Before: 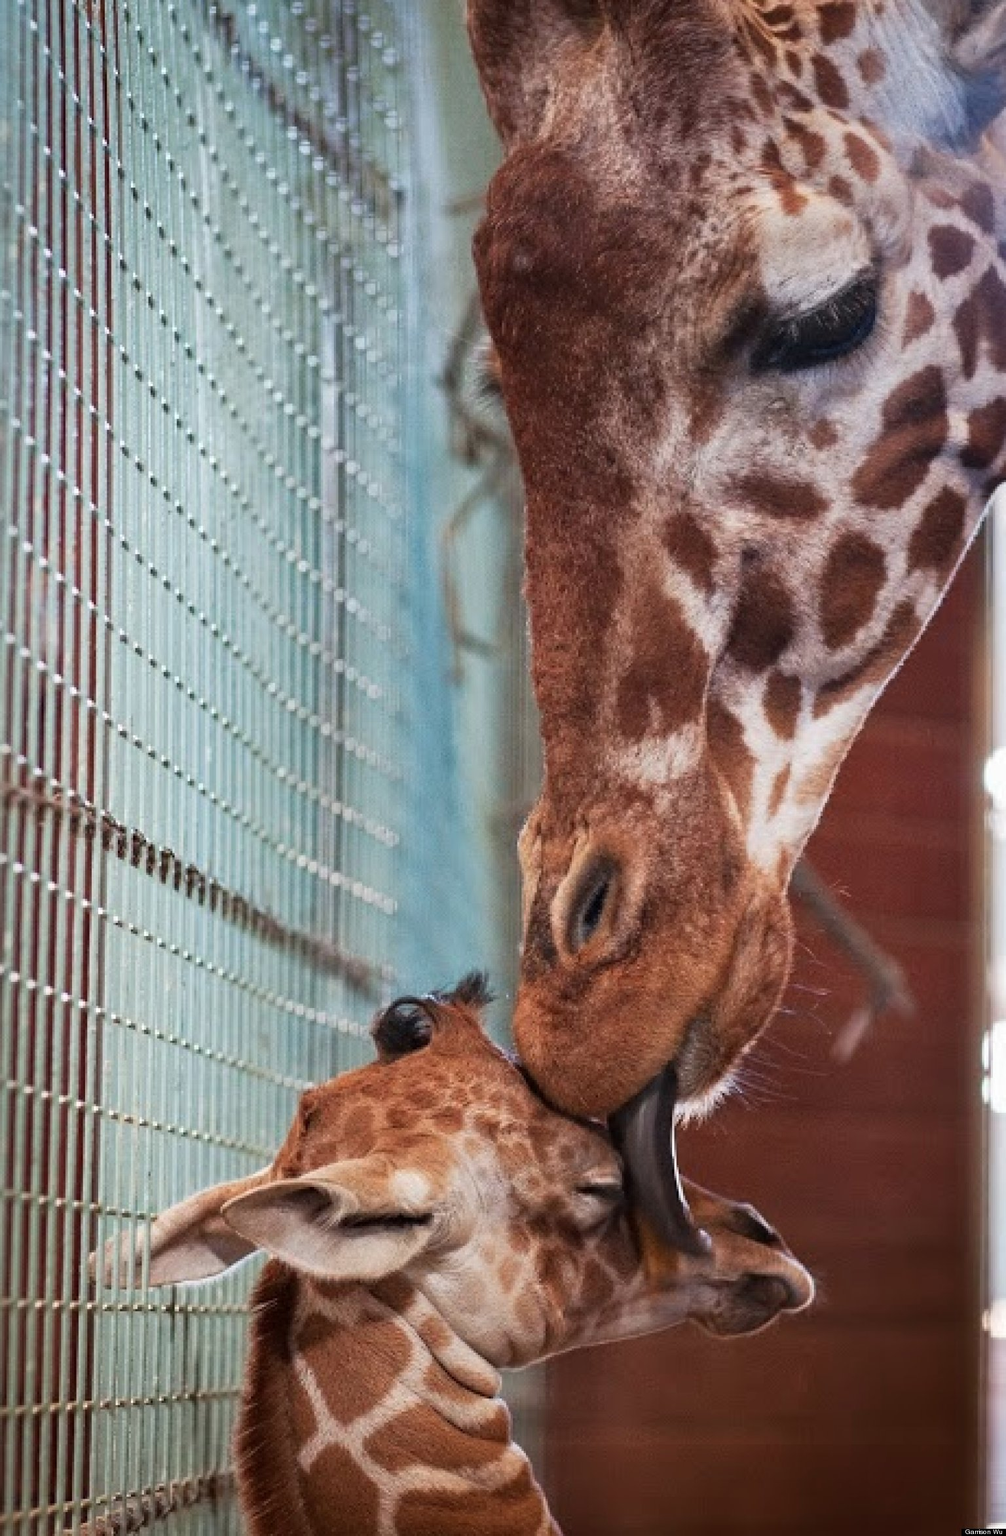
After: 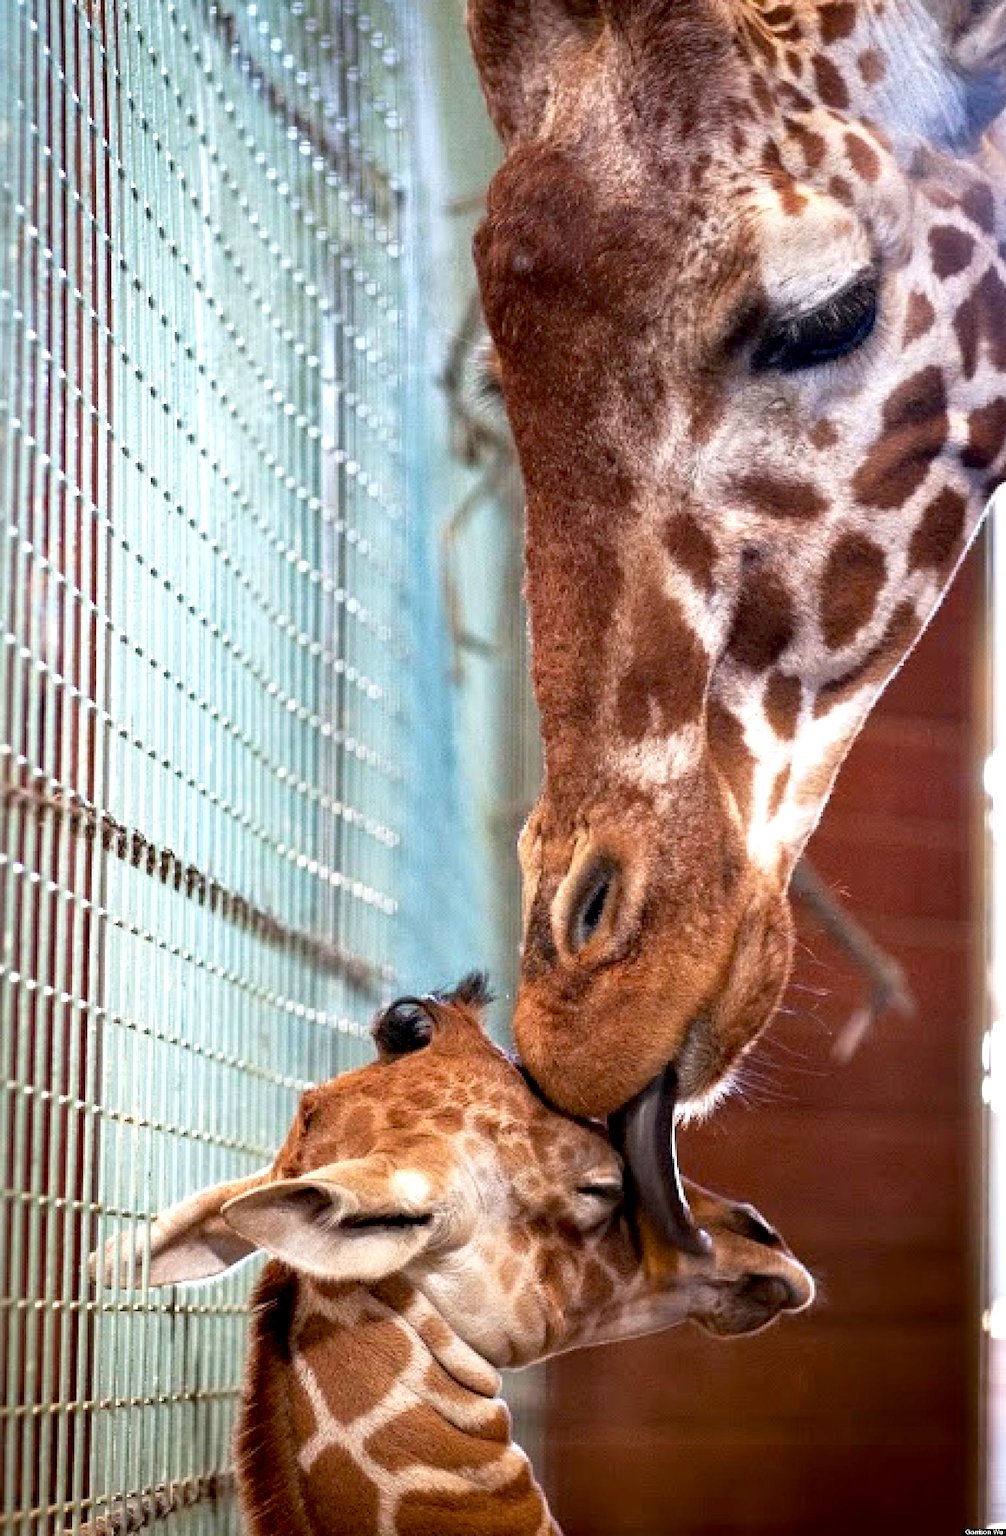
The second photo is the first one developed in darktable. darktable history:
tone equalizer: -8 EV -0.71 EV, -7 EV -0.731 EV, -6 EV -0.614 EV, -5 EV -0.385 EV, -3 EV 0.385 EV, -2 EV 0.6 EV, -1 EV 0.68 EV, +0 EV 0.764 EV, smoothing diameter 24.81%, edges refinement/feathering 14.03, preserve details guided filter
exposure: black level correction 0.009, compensate highlight preservation false
